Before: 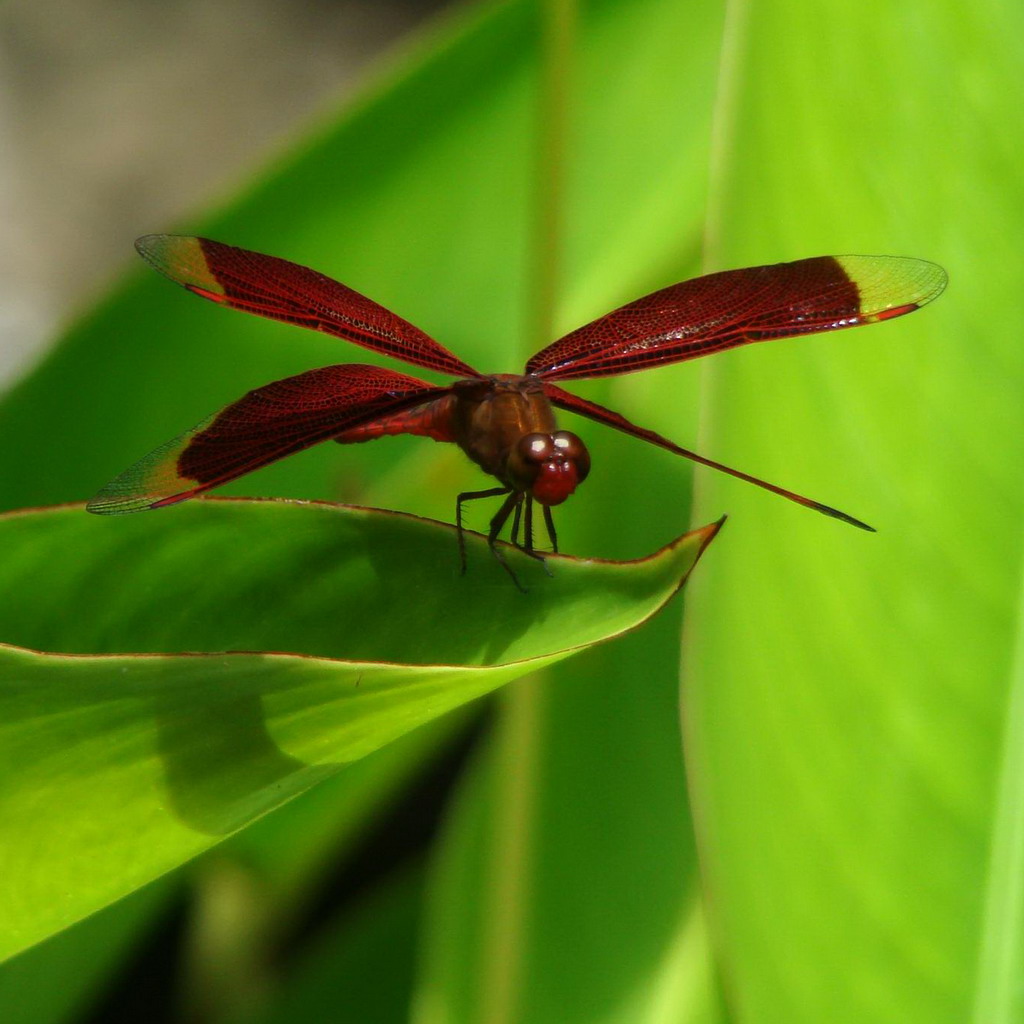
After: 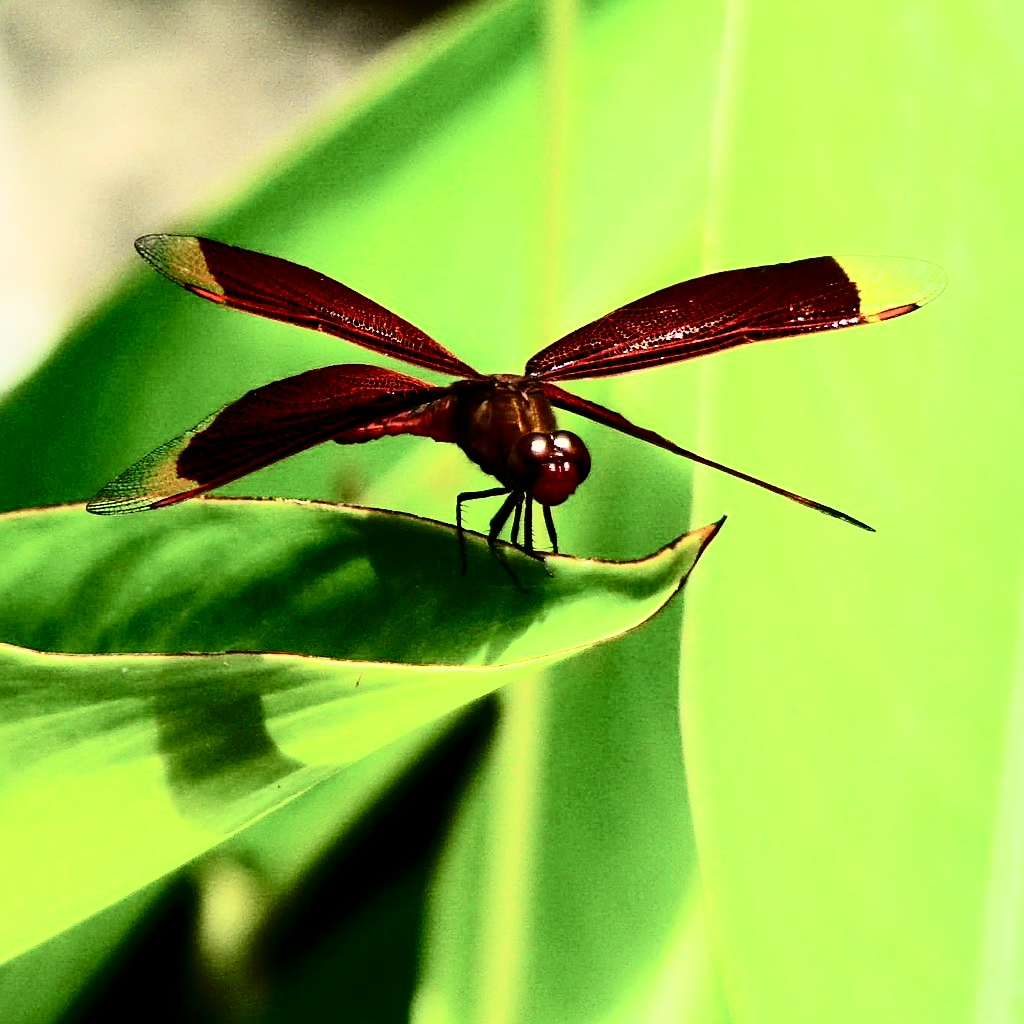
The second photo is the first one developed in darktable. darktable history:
filmic rgb: black relative exposure -5.06 EV, white relative exposure 4 EV, hardness 2.88, contrast 1.296, highlights saturation mix -9.99%
sharpen: on, module defaults
tone curve: curves: ch0 [(0, 0) (0.003, 0.001) (0.011, 0.005) (0.025, 0.009) (0.044, 0.014) (0.069, 0.018) (0.1, 0.025) (0.136, 0.029) (0.177, 0.042) (0.224, 0.064) (0.277, 0.107) (0.335, 0.182) (0.399, 0.3) (0.468, 0.462) (0.543, 0.639) (0.623, 0.802) (0.709, 0.916) (0.801, 0.963) (0.898, 0.988) (1, 1)], color space Lab, independent channels, preserve colors none
exposure: exposure 0.207 EV, compensate exposure bias true, compensate highlight preservation false
